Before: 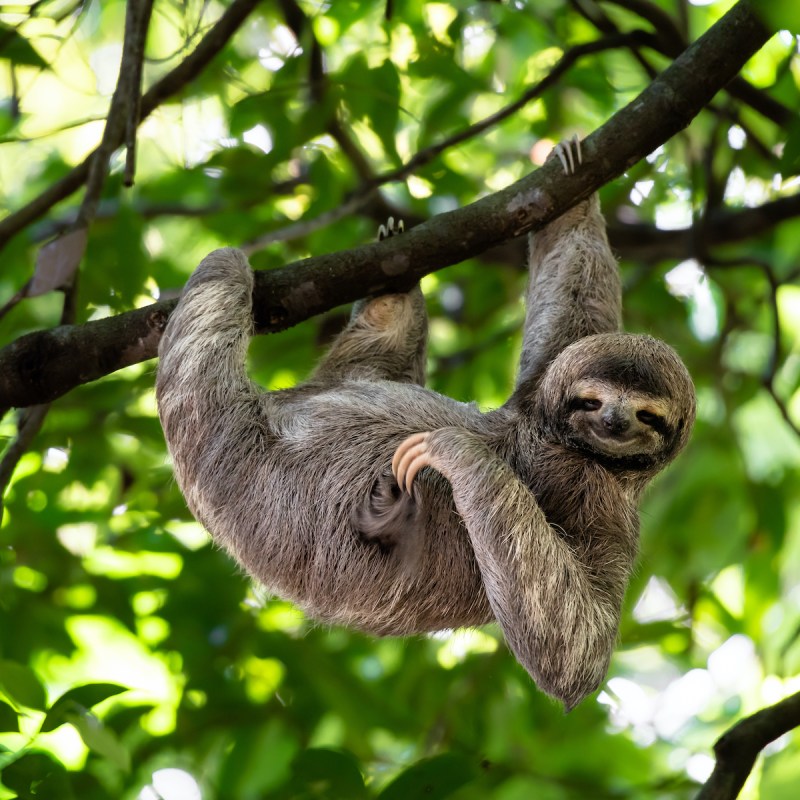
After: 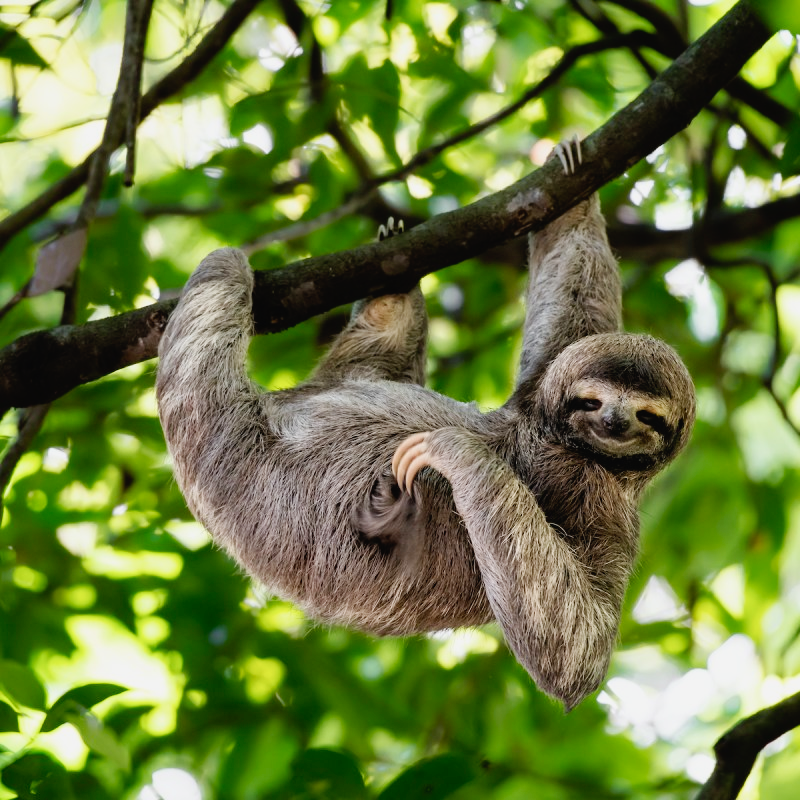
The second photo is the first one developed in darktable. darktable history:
exposure: compensate highlight preservation false
tone curve: curves: ch0 [(0, 0.019) (0.066, 0.043) (0.189, 0.182) (0.368, 0.407) (0.501, 0.564) (0.677, 0.729) (0.851, 0.861) (0.997, 0.959)]; ch1 [(0, 0) (0.187, 0.121) (0.388, 0.346) (0.437, 0.409) (0.474, 0.472) (0.499, 0.501) (0.514, 0.515) (0.542, 0.557) (0.645, 0.686) (0.812, 0.856) (1, 1)]; ch2 [(0, 0) (0.246, 0.214) (0.421, 0.427) (0.459, 0.484) (0.5, 0.504) (0.518, 0.523) (0.529, 0.548) (0.56, 0.576) (0.607, 0.63) (0.744, 0.734) (0.867, 0.821) (0.993, 0.889)], preserve colors none
